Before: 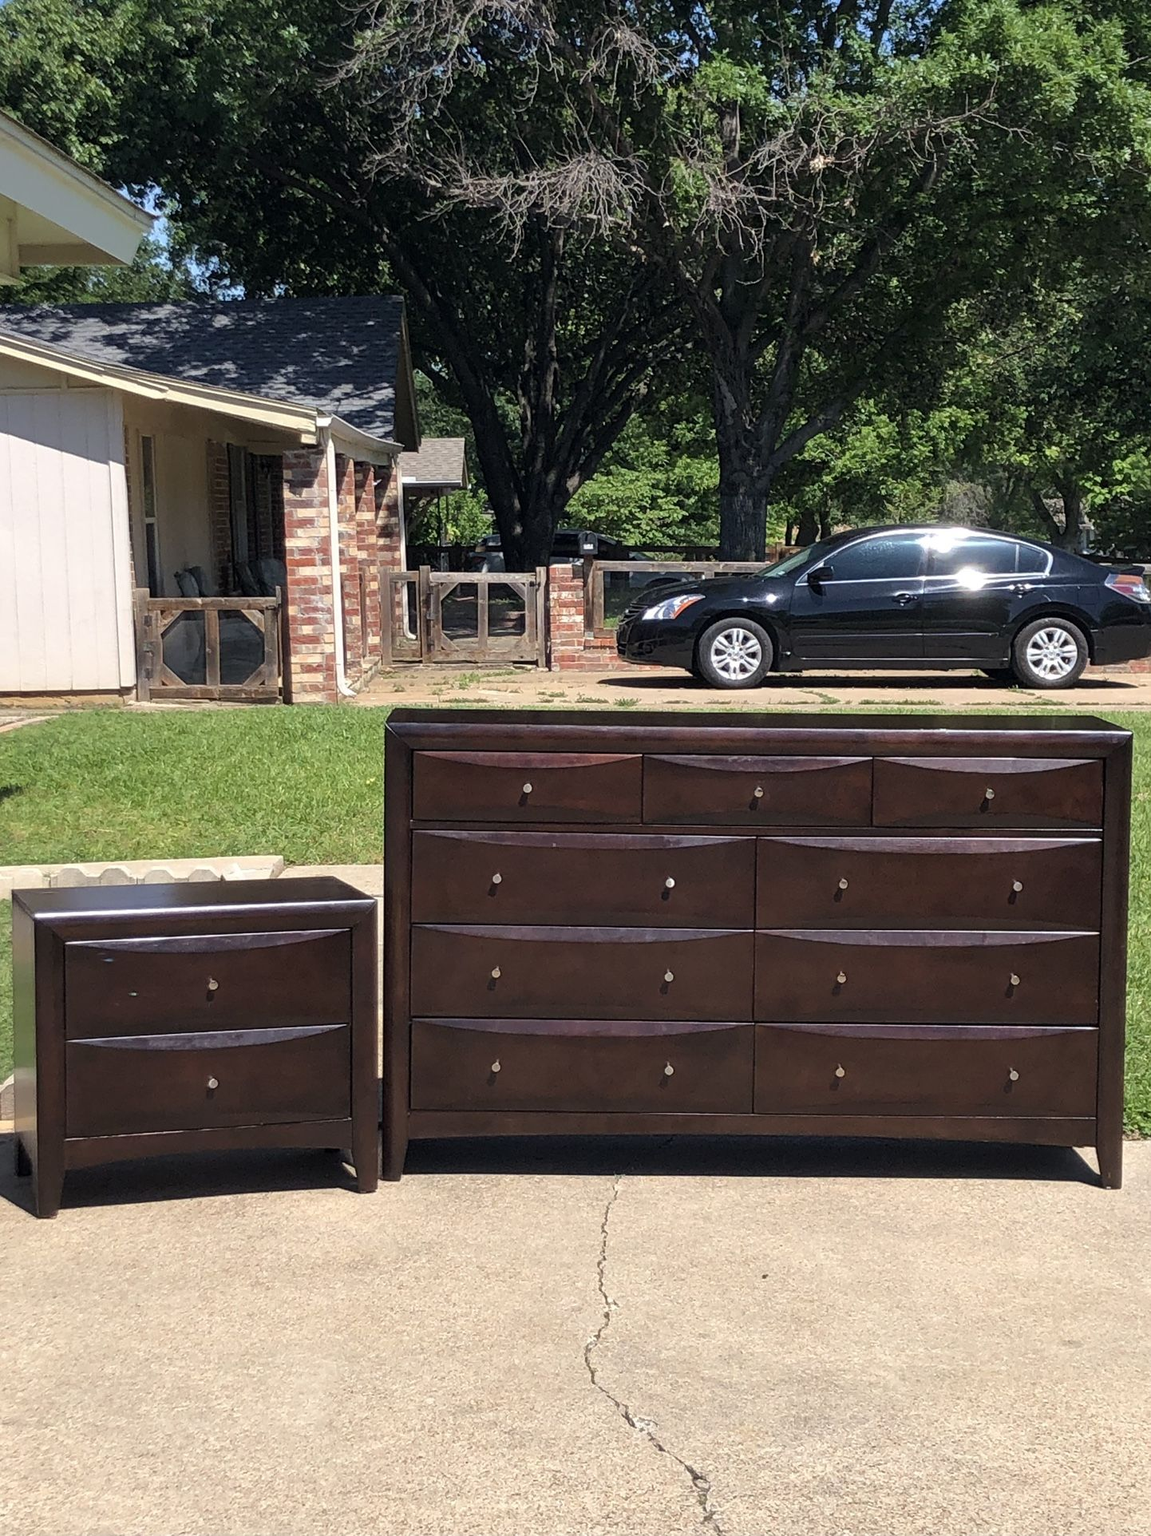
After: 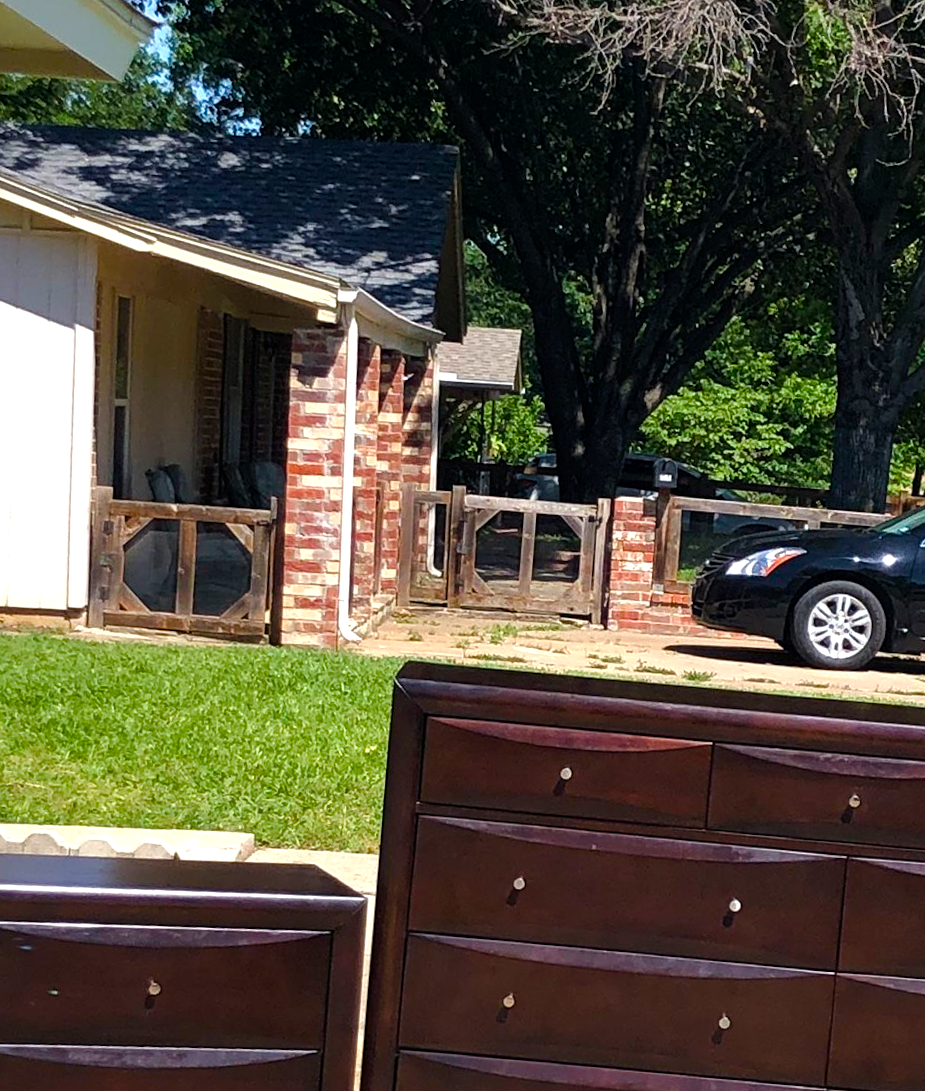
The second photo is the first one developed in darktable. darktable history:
crop and rotate: angle -4.45°, left 2.108%, top 6.951%, right 27.27%, bottom 30.627%
color balance rgb: perceptual saturation grading › global saturation 0.261%, perceptual saturation grading › highlights -17.093%, perceptual saturation grading › mid-tones 32.485%, perceptual saturation grading › shadows 50.503%, global vibrance 25.058%, contrast 19.859%
